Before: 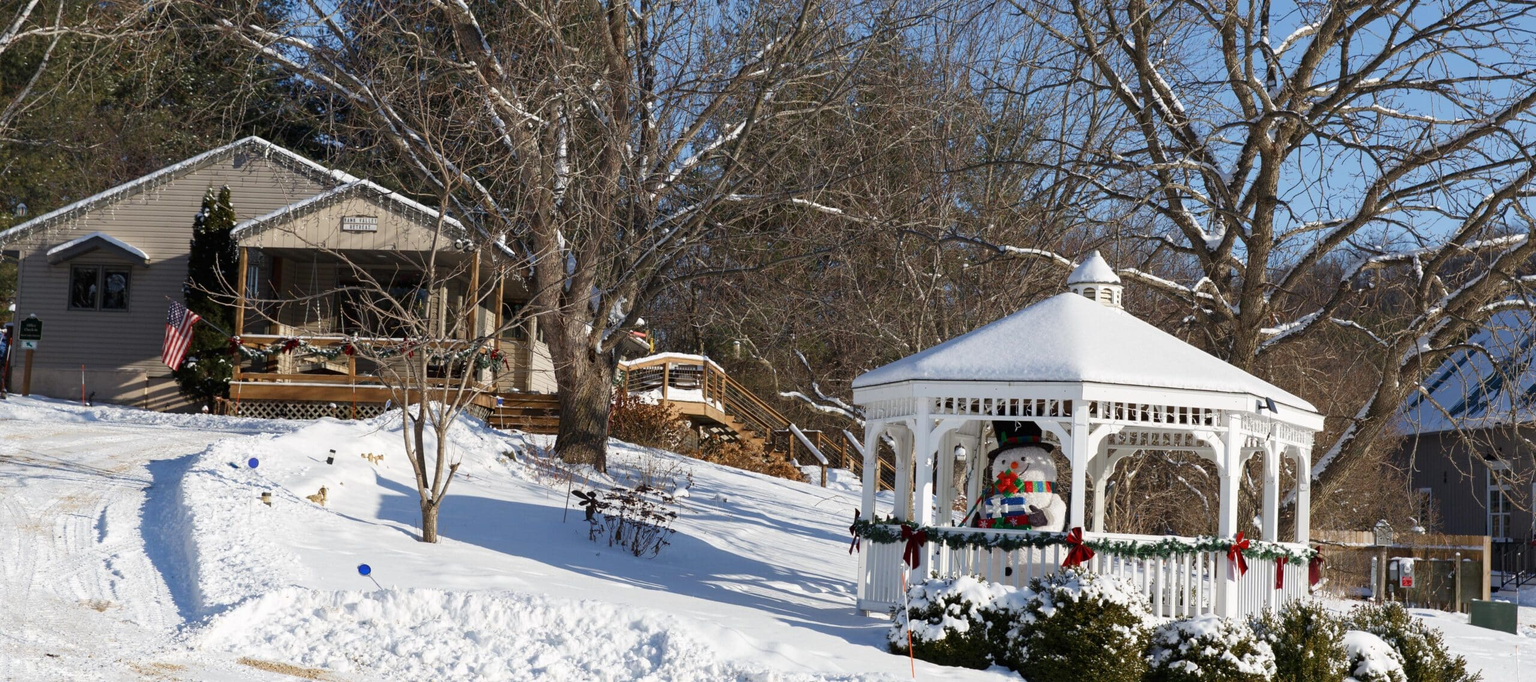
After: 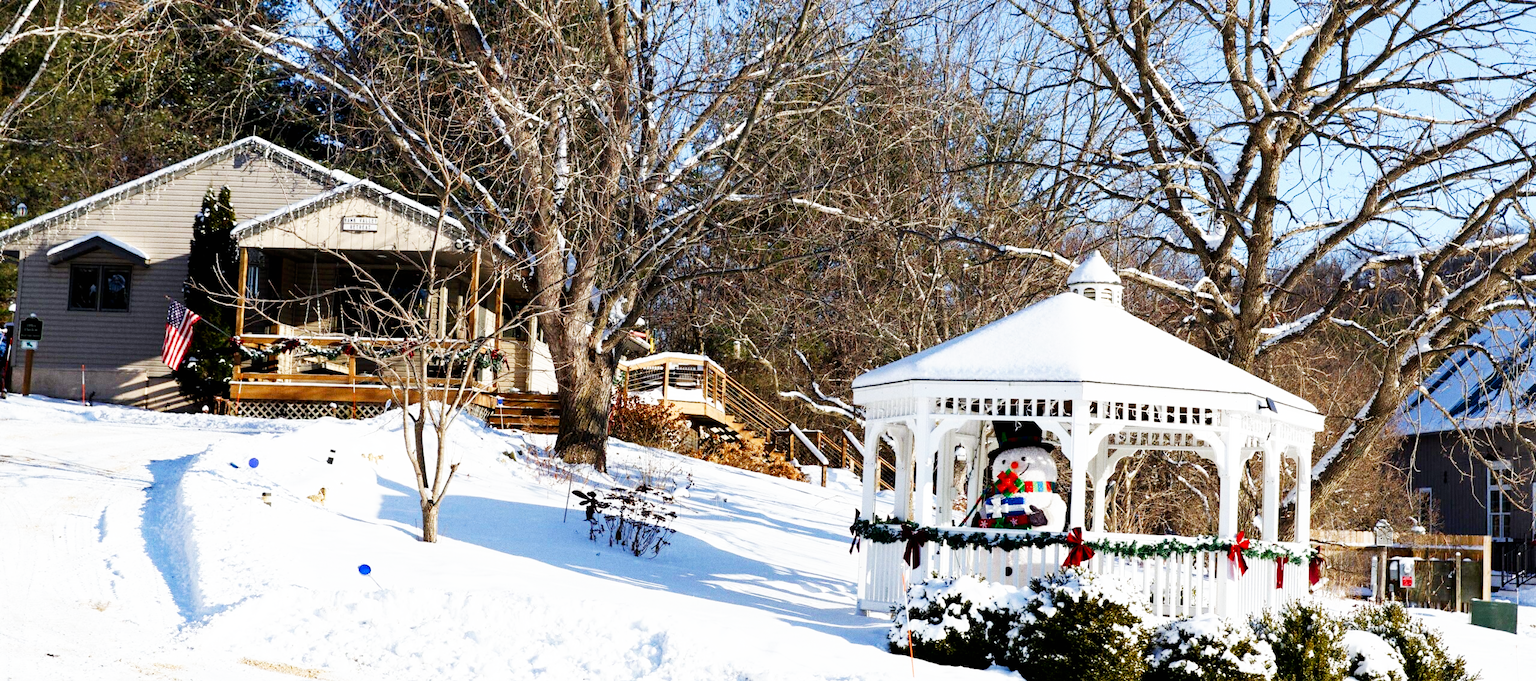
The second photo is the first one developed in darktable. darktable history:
base curve: curves: ch0 [(0, 0) (0.007, 0.004) (0.027, 0.03) (0.046, 0.07) (0.207, 0.54) (0.442, 0.872) (0.673, 0.972) (1, 1)], preserve colors none
grain: coarseness 0.09 ISO
rotate and perspective: automatic cropping original format, crop left 0, crop top 0
tone equalizer: -8 EV -0.55 EV
white balance: red 0.986, blue 1.01
exposure: black level correction 0.007, compensate highlight preservation false
